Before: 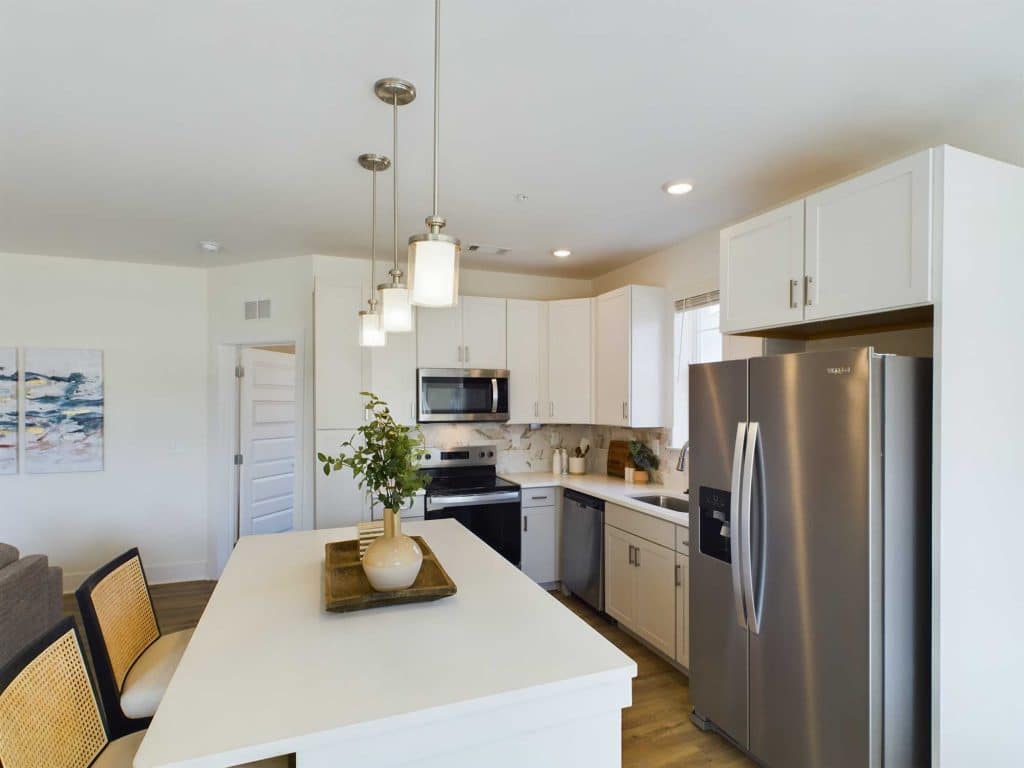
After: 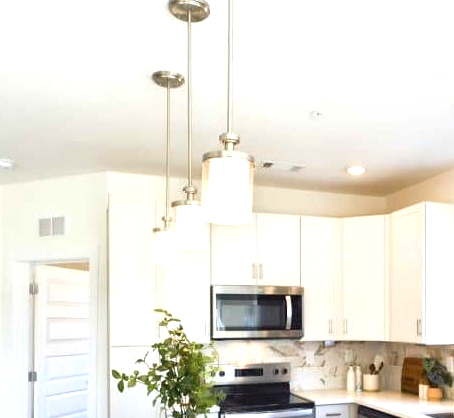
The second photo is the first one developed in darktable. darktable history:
exposure: exposure 1.001 EV, compensate highlight preservation false
crop: left 20.197%, top 10.909%, right 35.389%, bottom 34.586%
